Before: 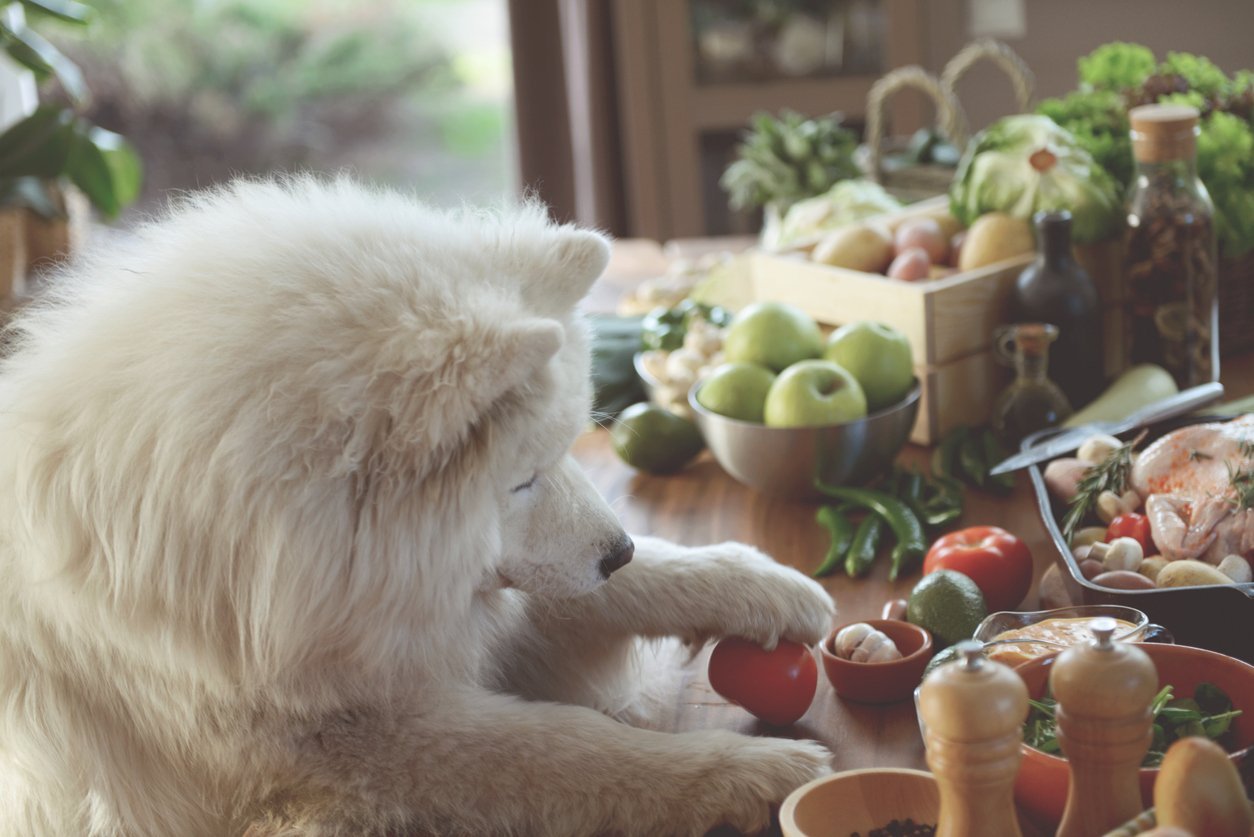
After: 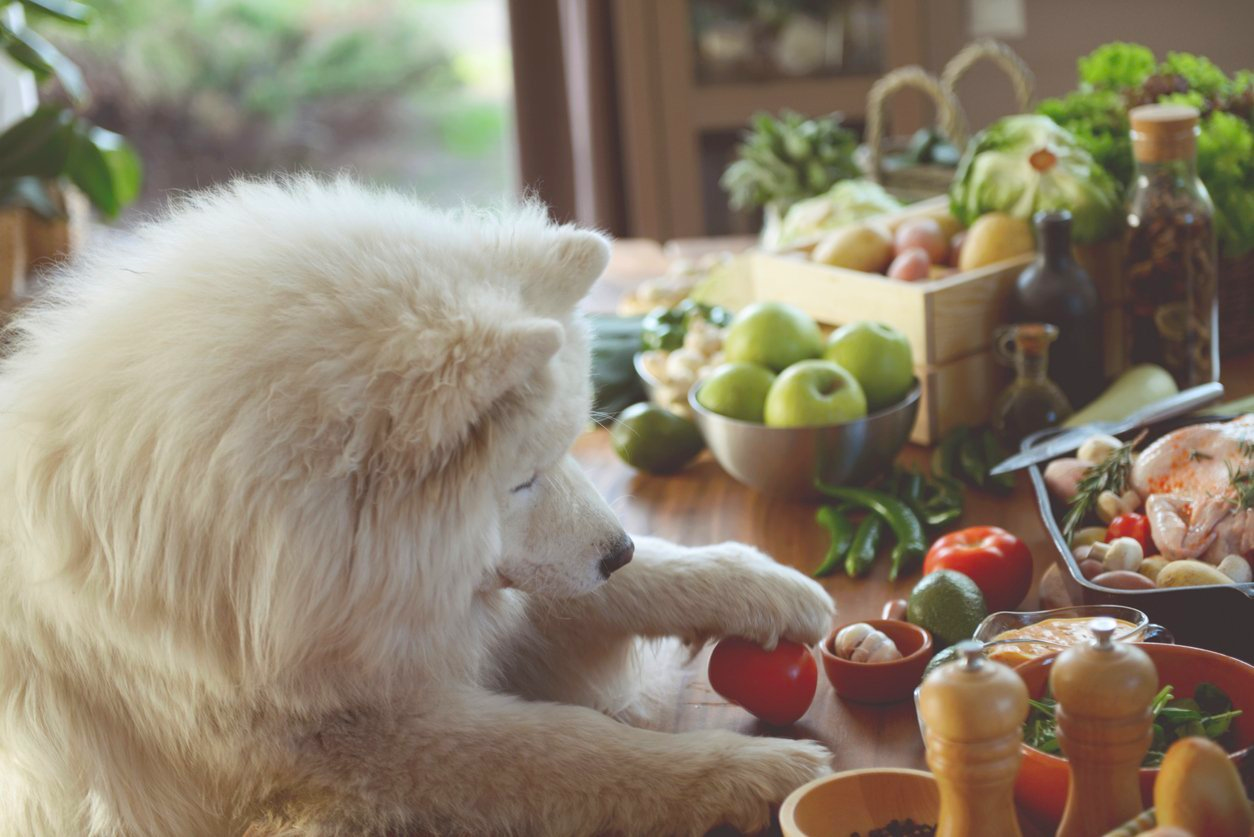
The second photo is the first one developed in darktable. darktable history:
color balance rgb: perceptual saturation grading › global saturation 33.392%, global vibrance 8.316%
